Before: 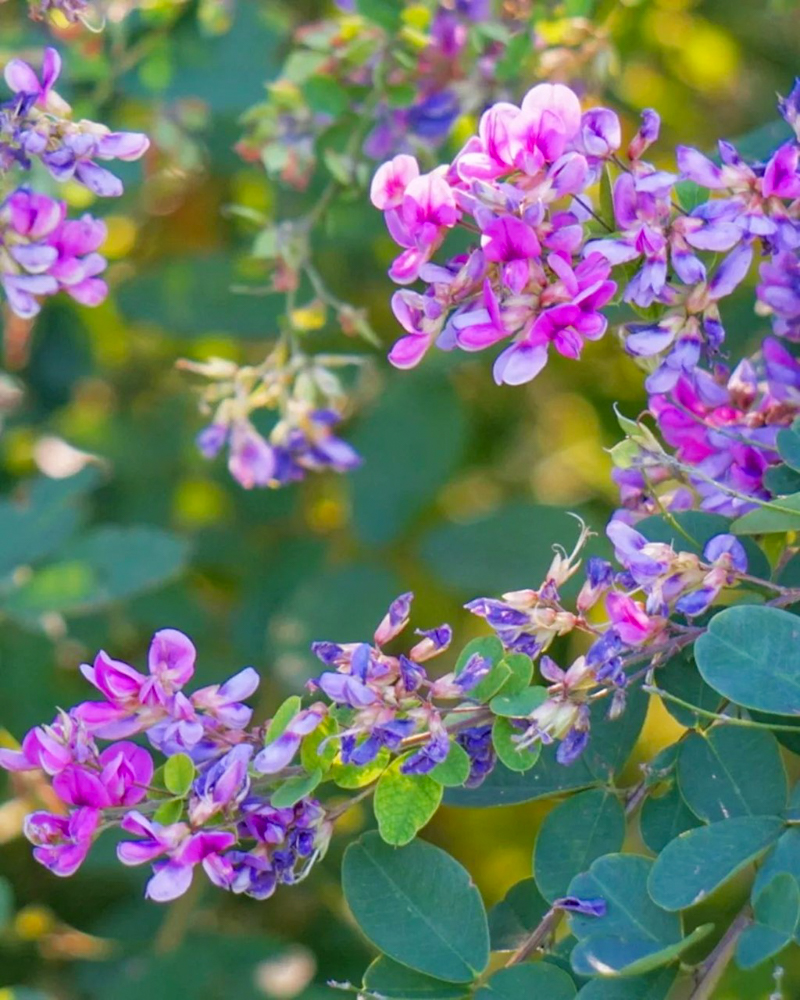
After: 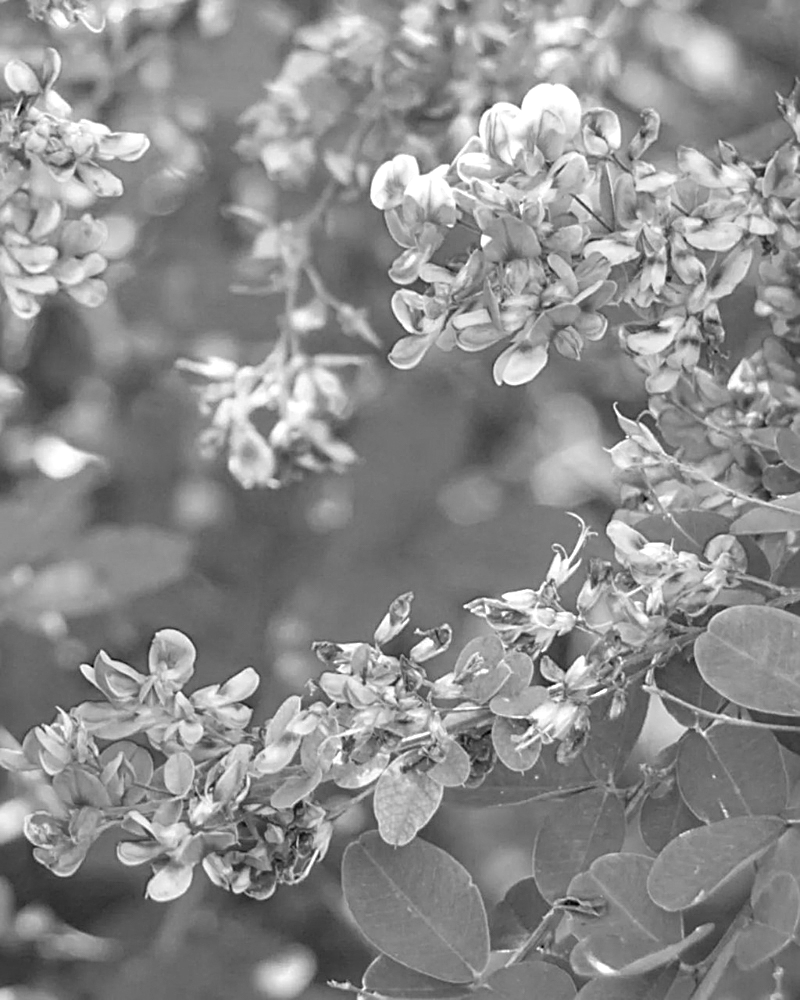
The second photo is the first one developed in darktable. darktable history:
contrast brightness saturation: contrast 0.05
sharpen: on, module defaults
exposure: exposure 0.515 EV, compensate highlight preservation false
monochrome: on, module defaults
color correction: highlights a* -14.62, highlights b* -16.22, shadows a* 10.12, shadows b* 29.4
